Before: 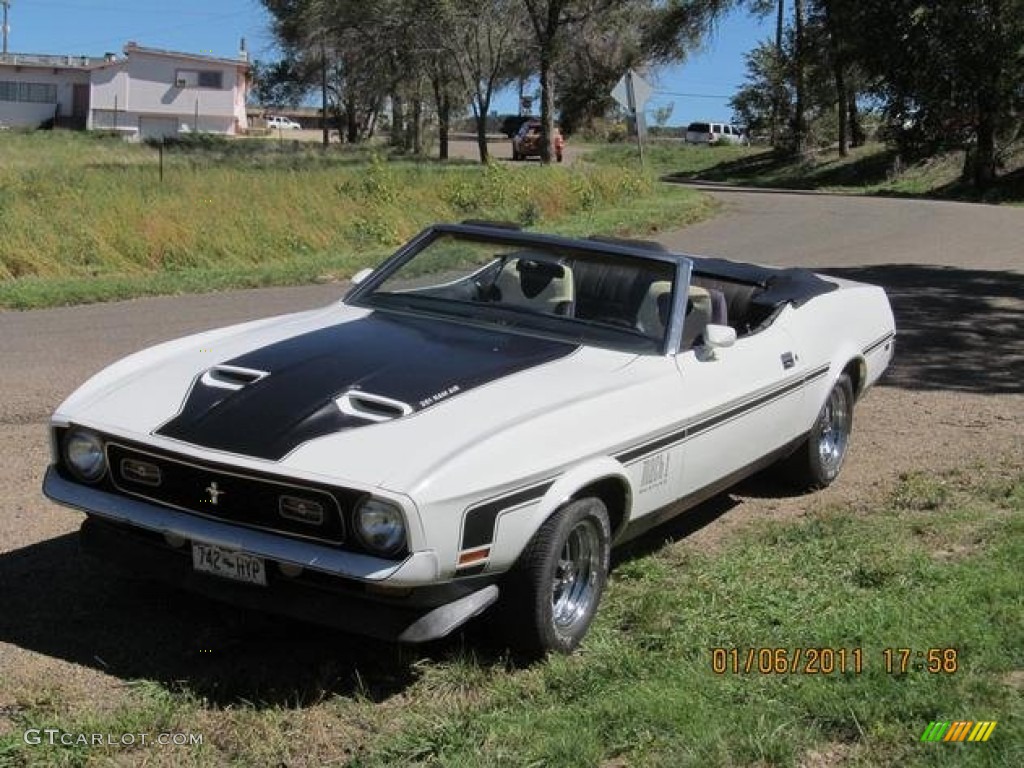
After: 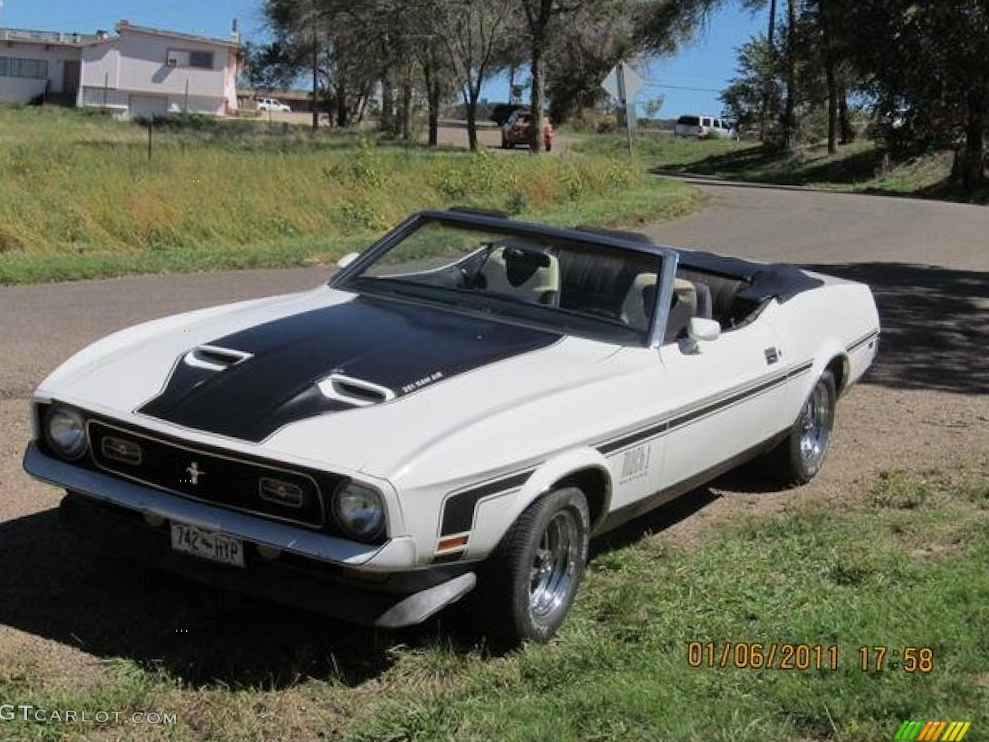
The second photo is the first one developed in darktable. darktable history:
crop and rotate: angle -1.5°
